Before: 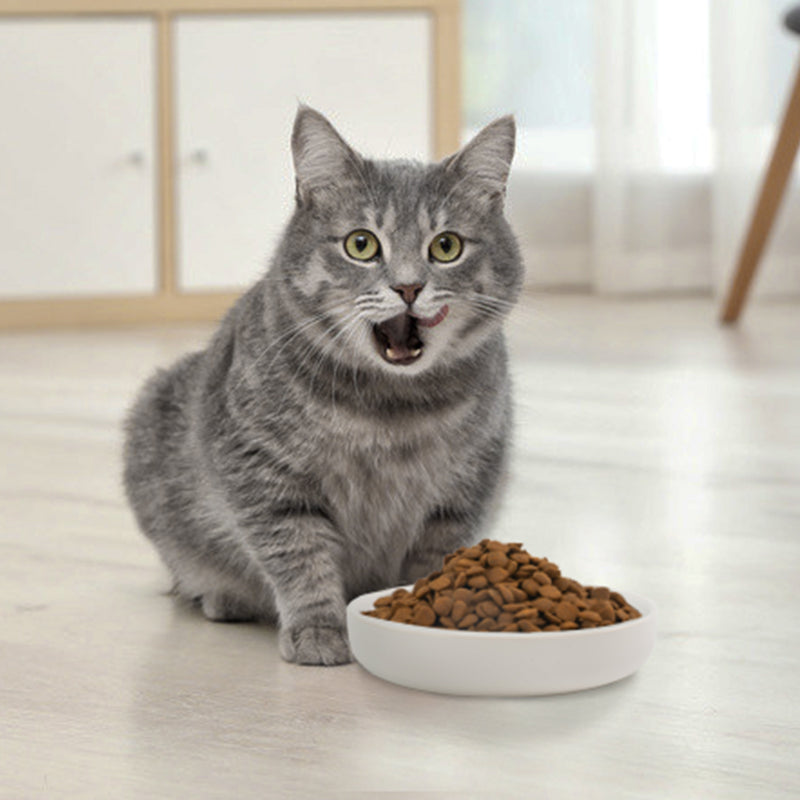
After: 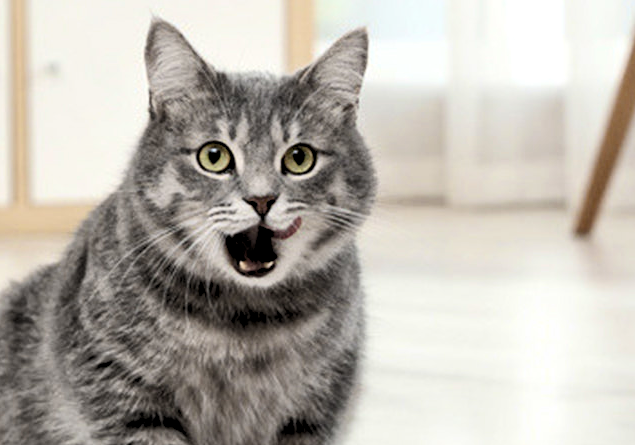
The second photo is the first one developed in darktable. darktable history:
rgb levels: levels [[0.029, 0.461, 0.922], [0, 0.5, 1], [0, 0.5, 1]]
crop: left 18.38%, top 11.092%, right 2.134%, bottom 33.217%
contrast brightness saturation: contrast 0.22
